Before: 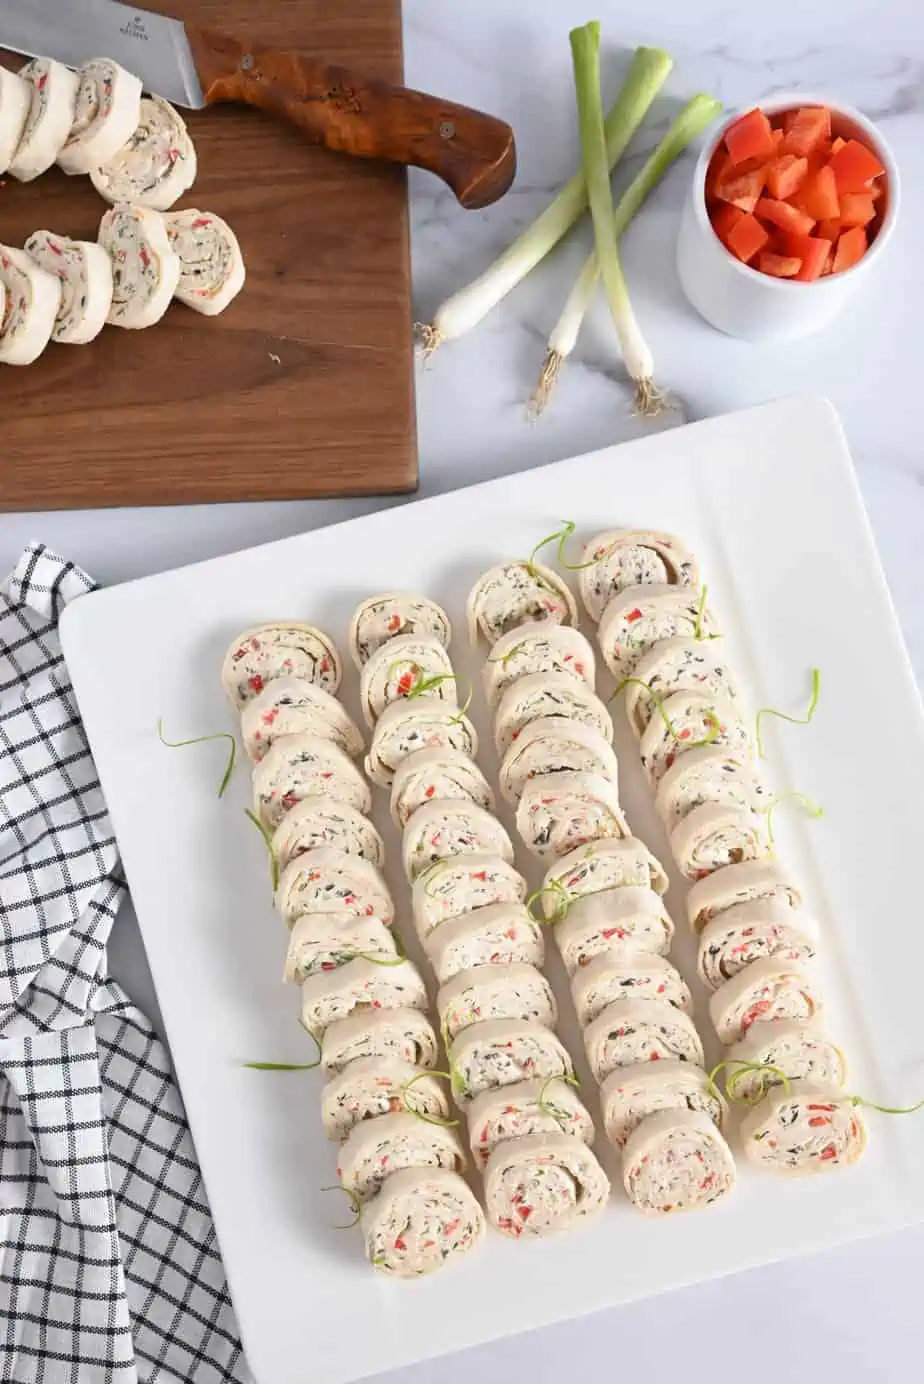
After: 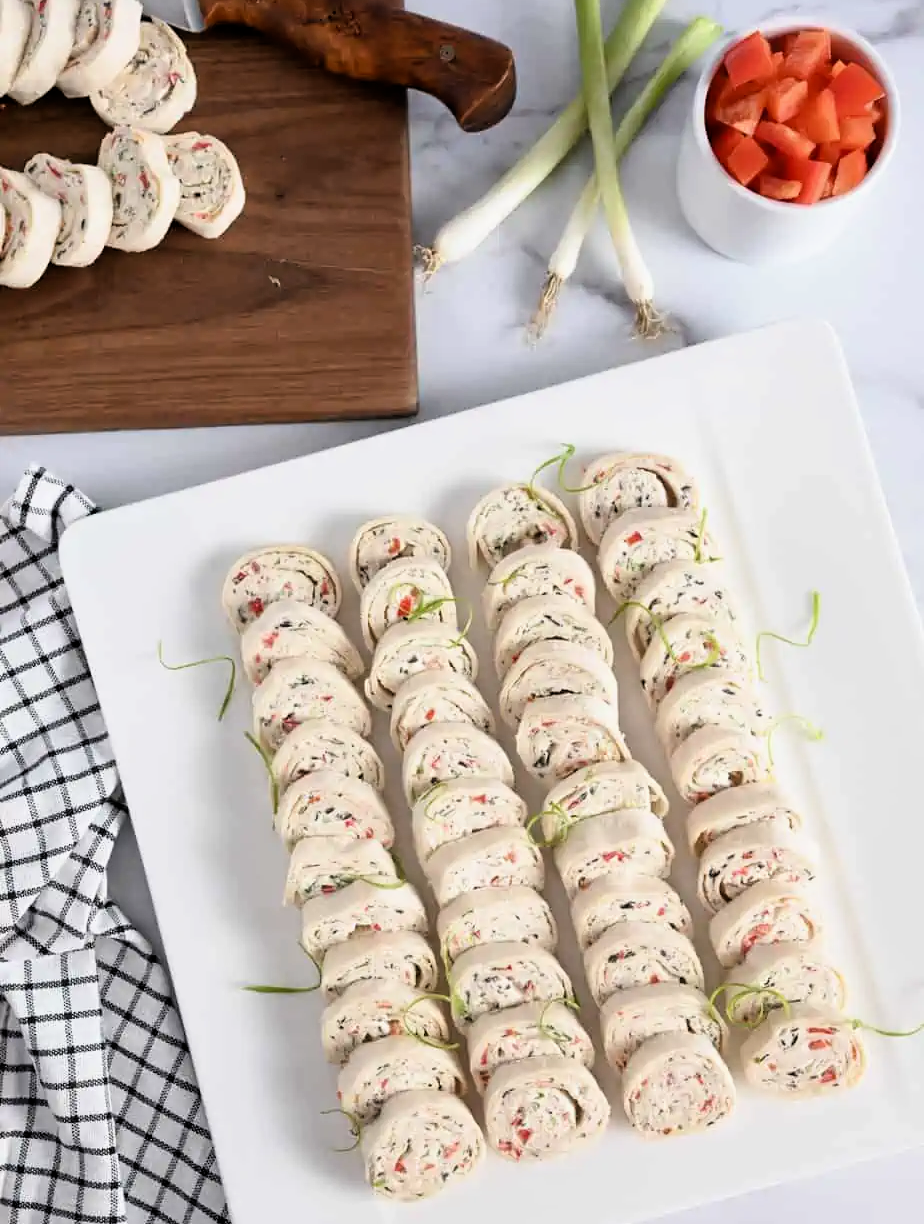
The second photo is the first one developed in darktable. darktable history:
filmic rgb: black relative exposure -8.72 EV, white relative exposure 2.65 EV, target black luminance 0%, target white luminance 99.907%, hardness 6.27, latitude 75.39%, contrast 1.314, highlights saturation mix -5.13%
crop and rotate: top 5.57%, bottom 5.949%
exposure: black level correction 0.001, exposure -0.197 EV, compensate exposure bias true, compensate highlight preservation false
